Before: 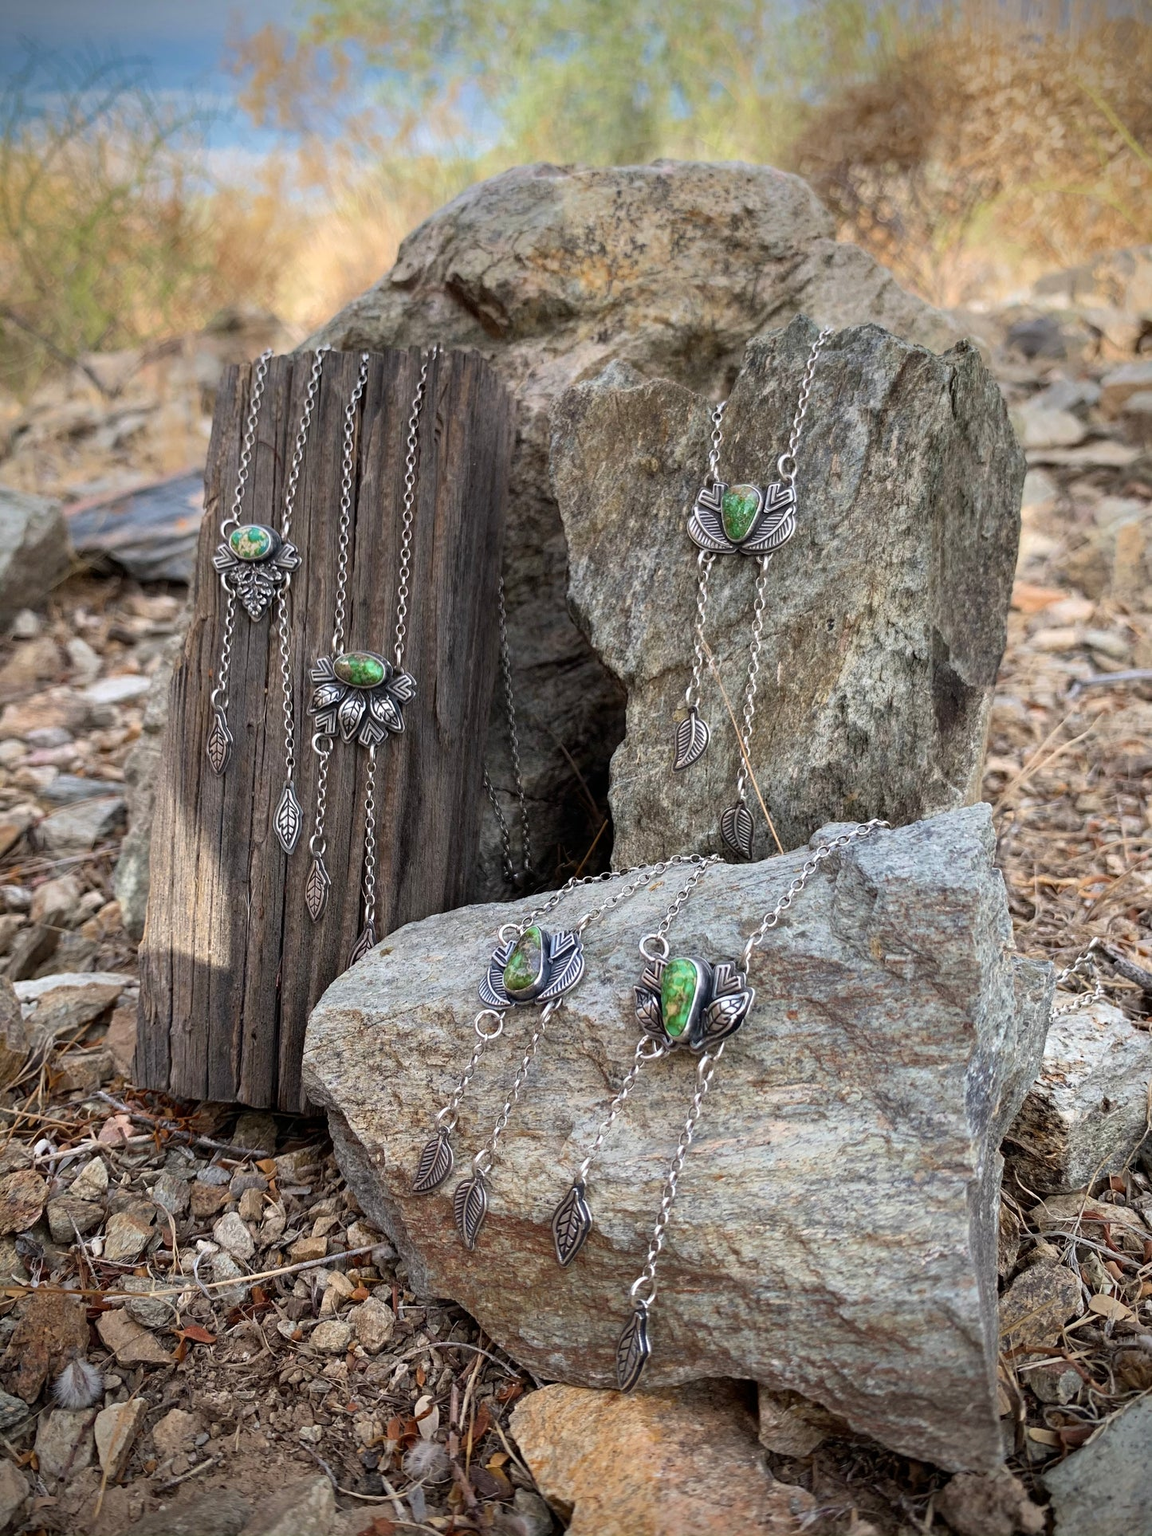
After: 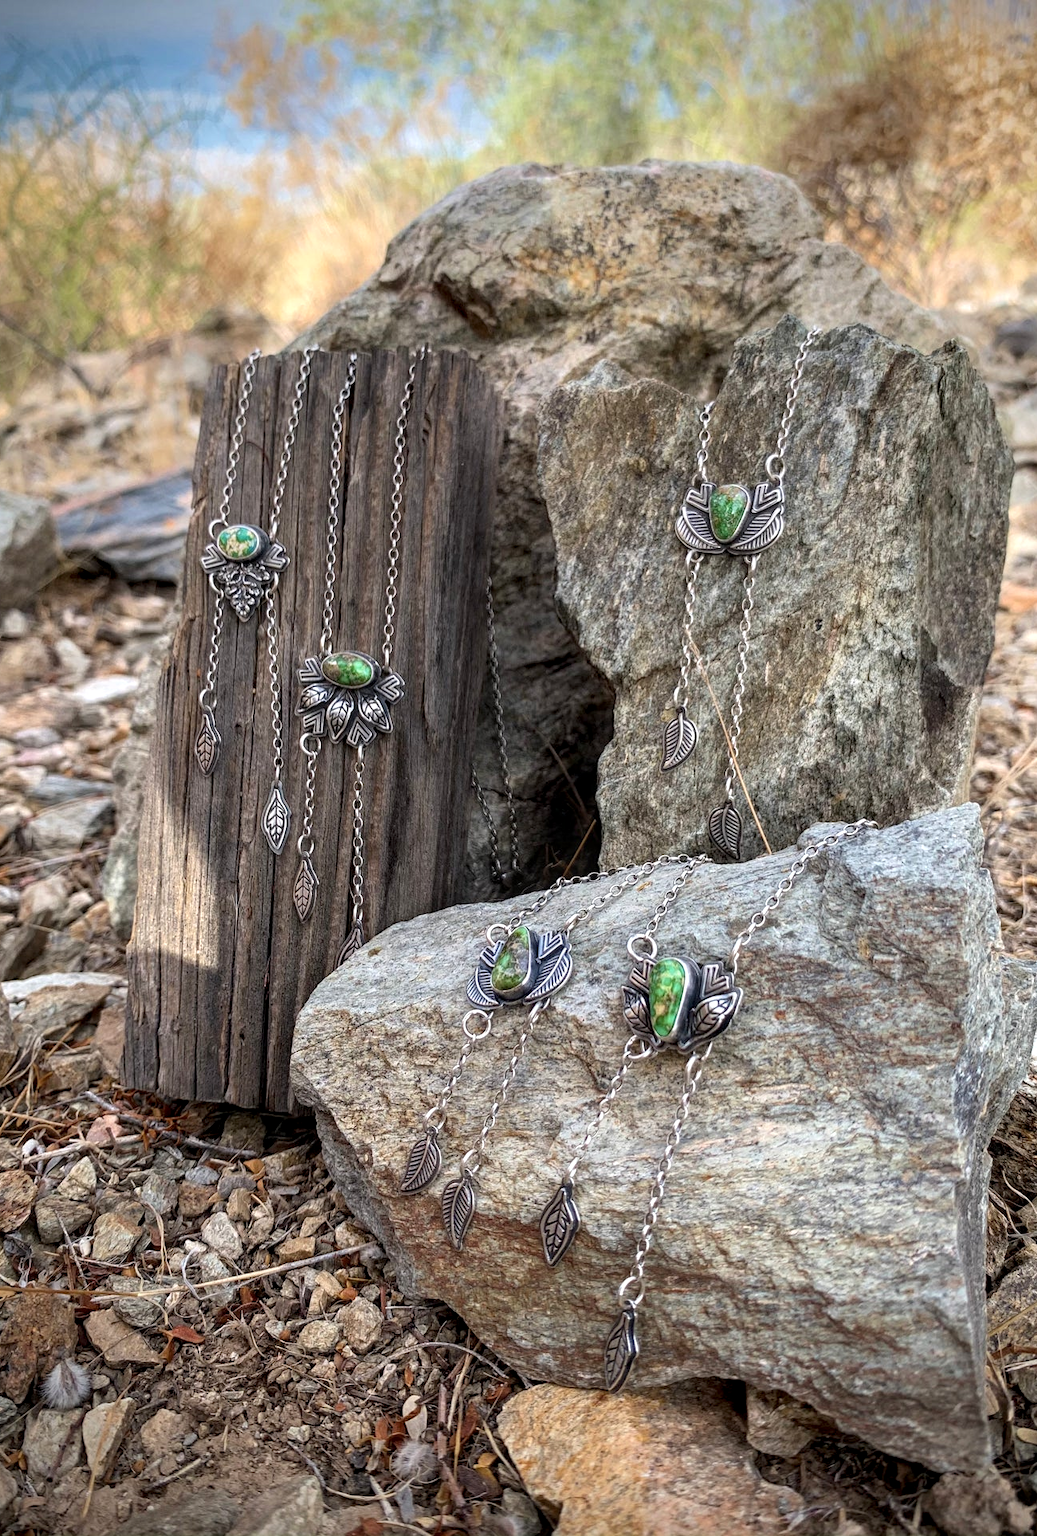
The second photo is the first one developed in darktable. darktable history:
exposure: exposure 0.2 EV, compensate highlight preservation false
crop and rotate: left 1.088%, right 8.807%
local contrast: on, module defaults
